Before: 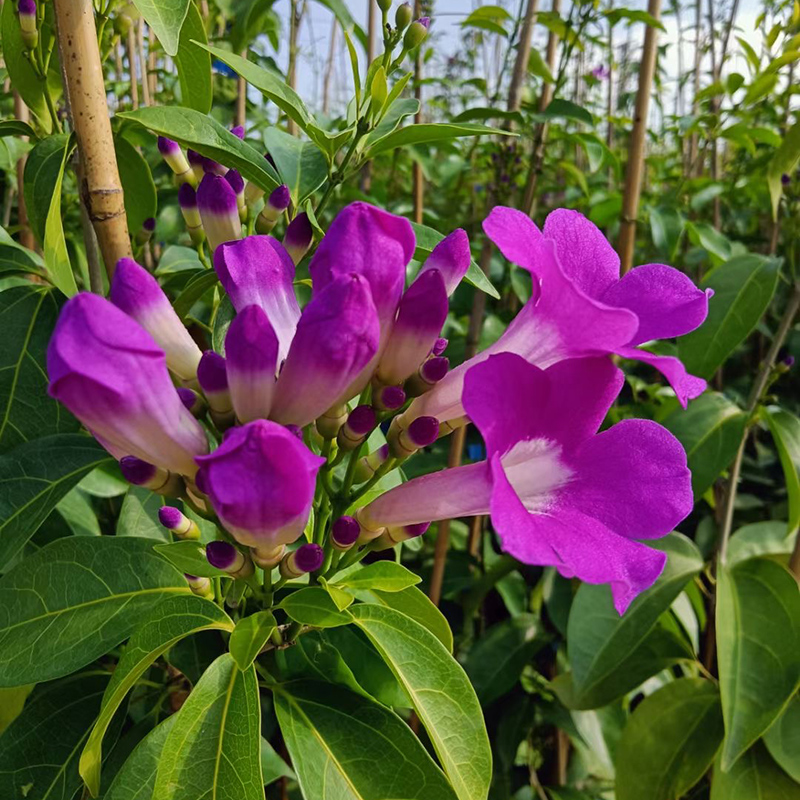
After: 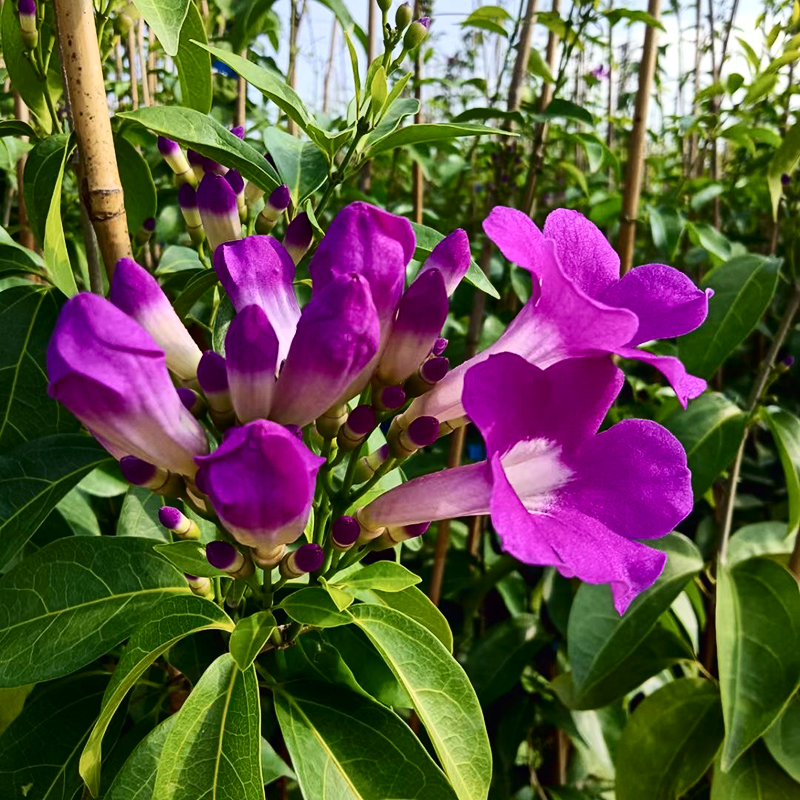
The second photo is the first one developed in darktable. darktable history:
contrast brightness saturation: contrast 0.28
white balance: red 1, blue 1
exposure: exposure 0.197 EV, compensate highlight preservation false
